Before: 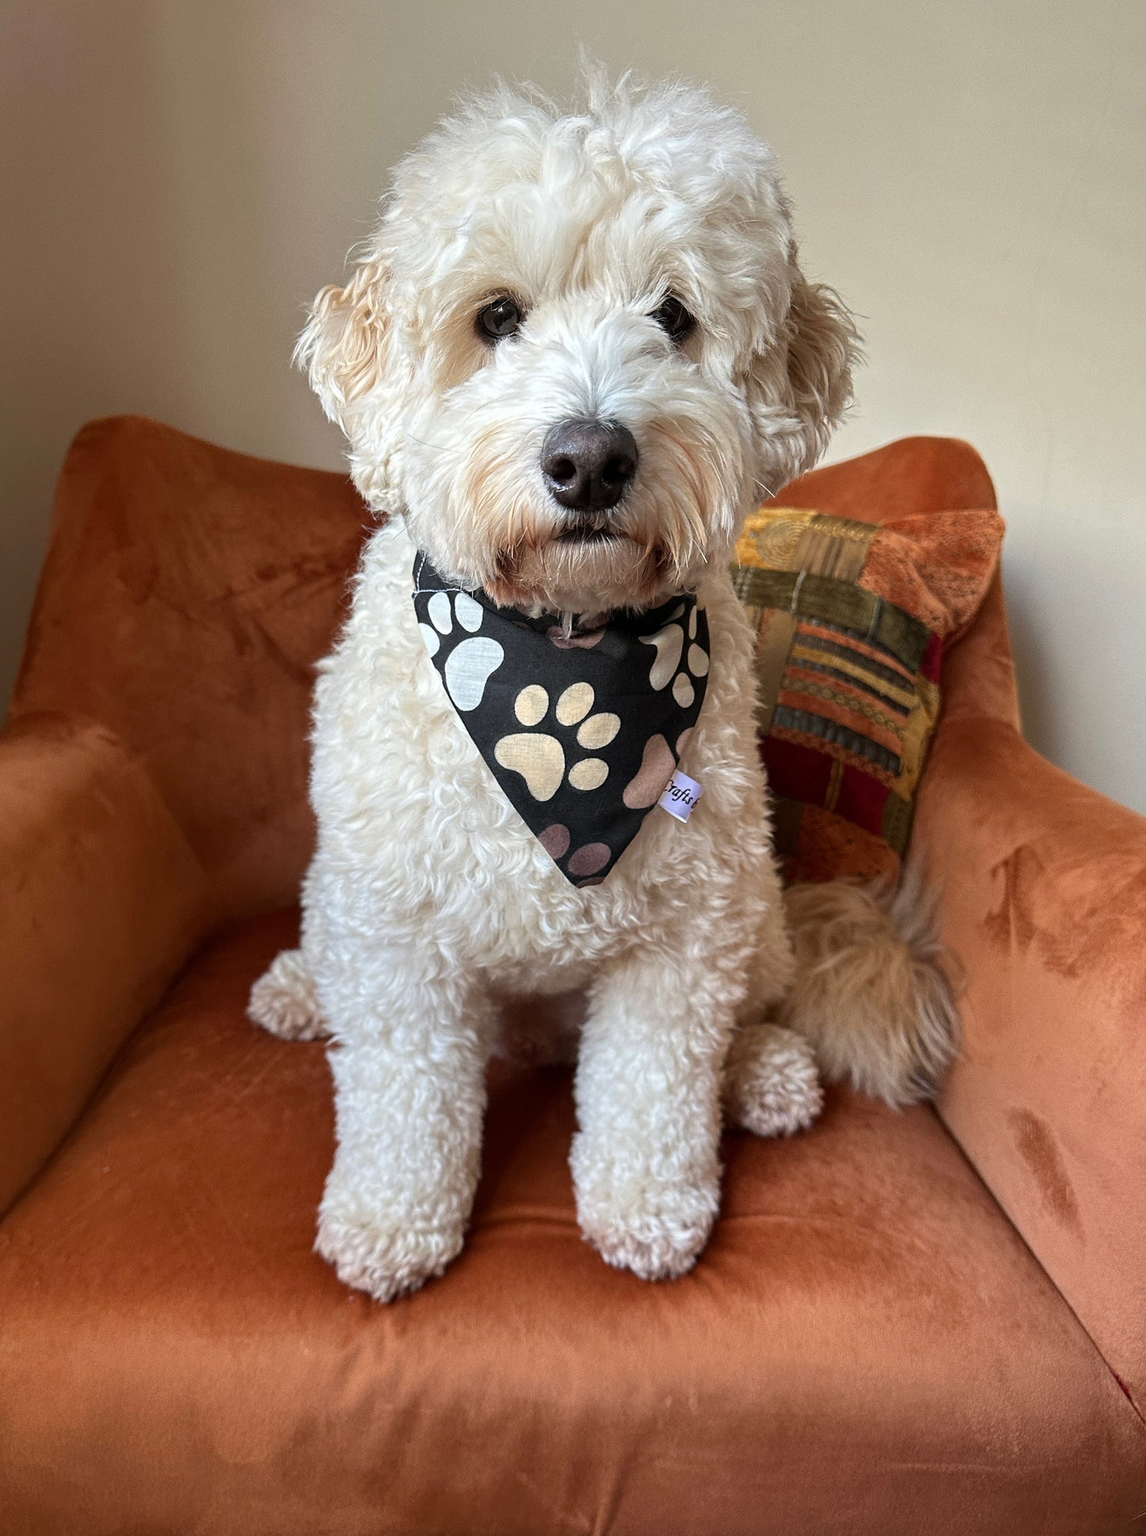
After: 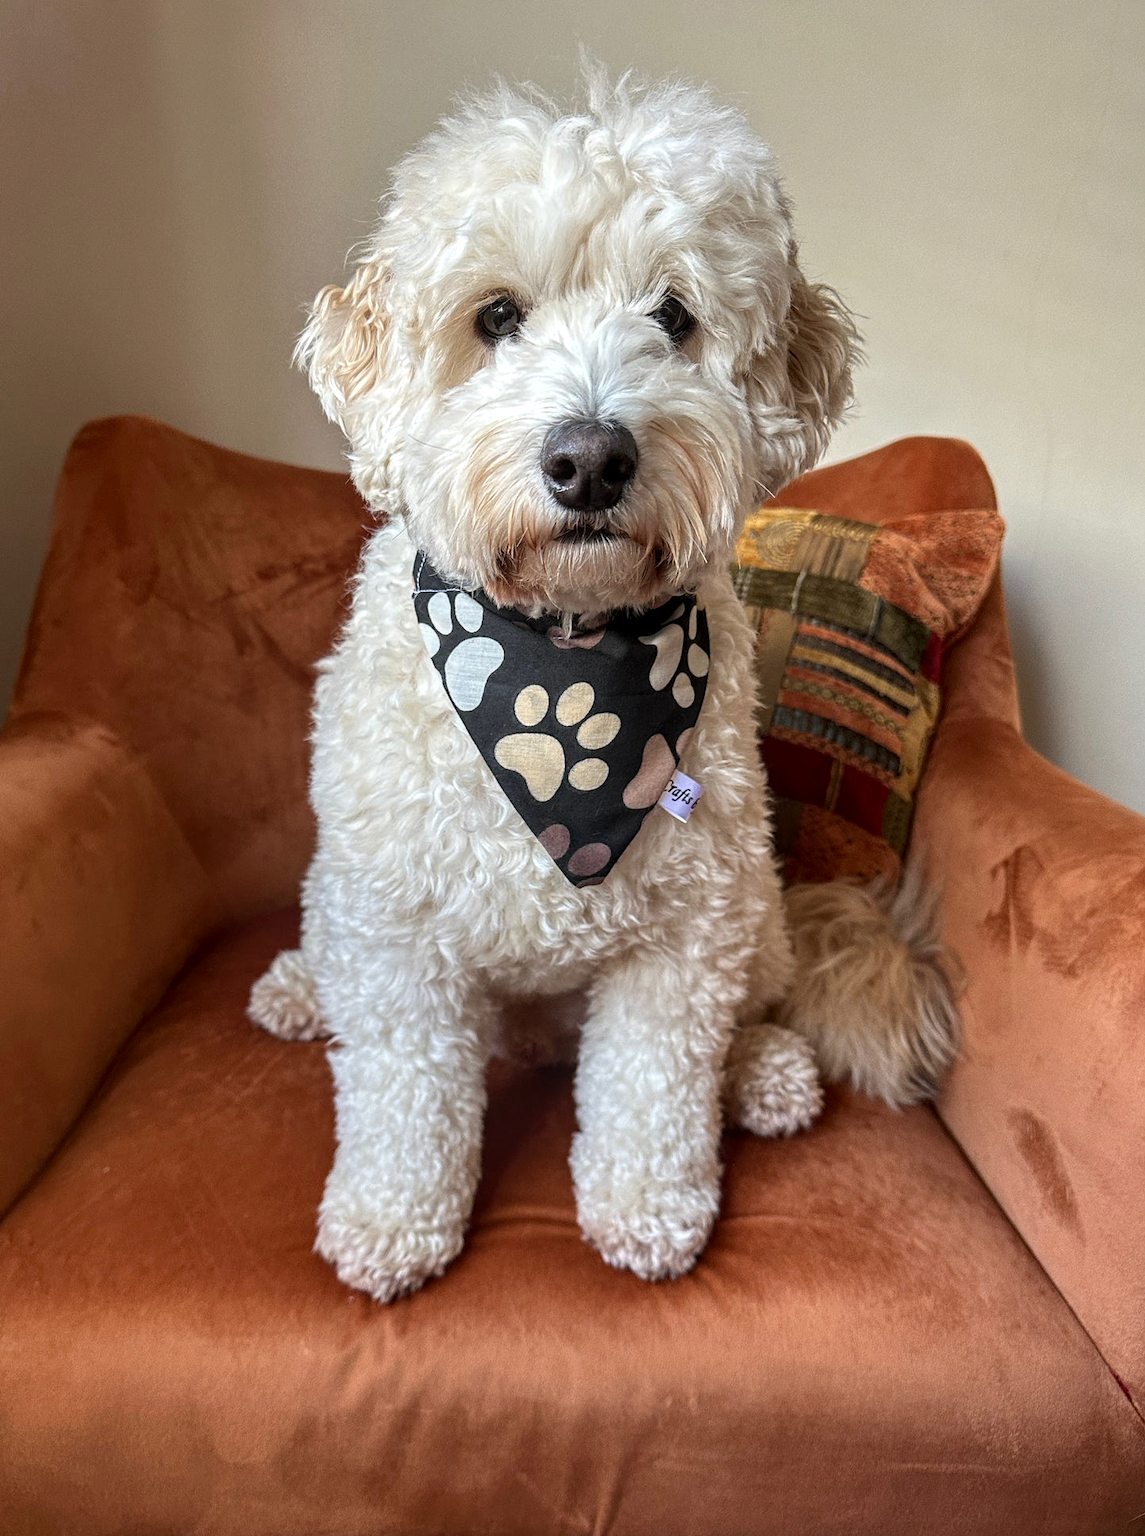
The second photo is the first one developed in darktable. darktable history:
color correction: saturation 0.98
local contrast: on, module defaults
